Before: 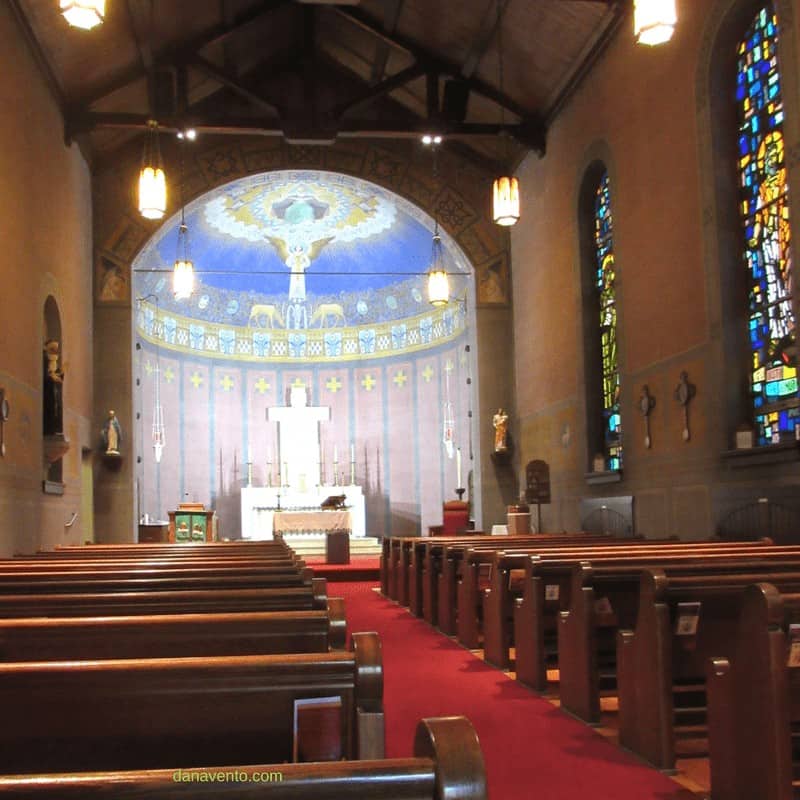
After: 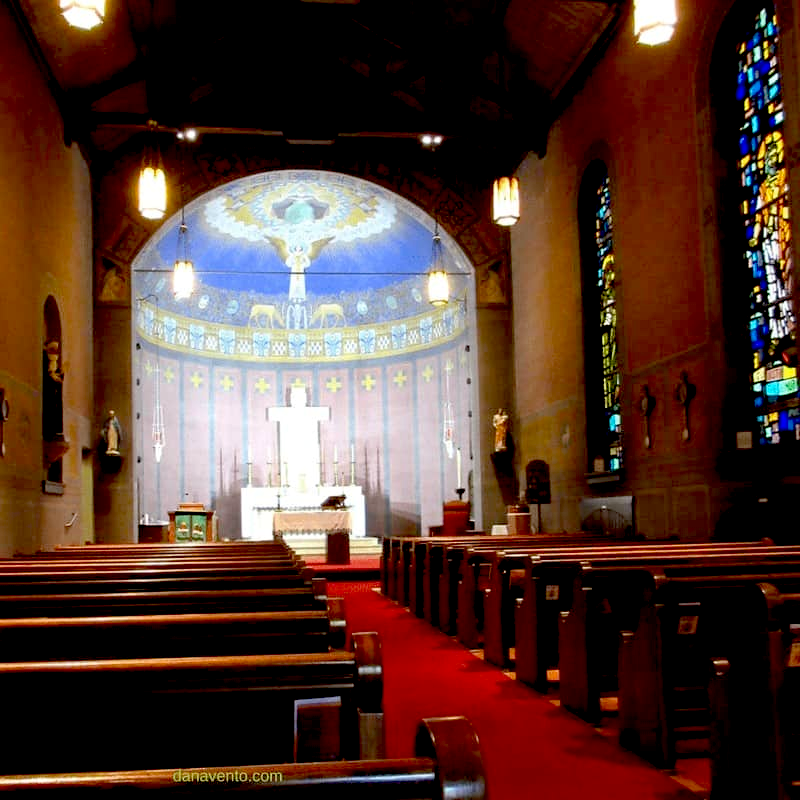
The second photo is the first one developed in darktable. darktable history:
exposure: black level correction 0.047, exposure 0.013 EV, compensate exposure bias true, compensate highlight preservation false
